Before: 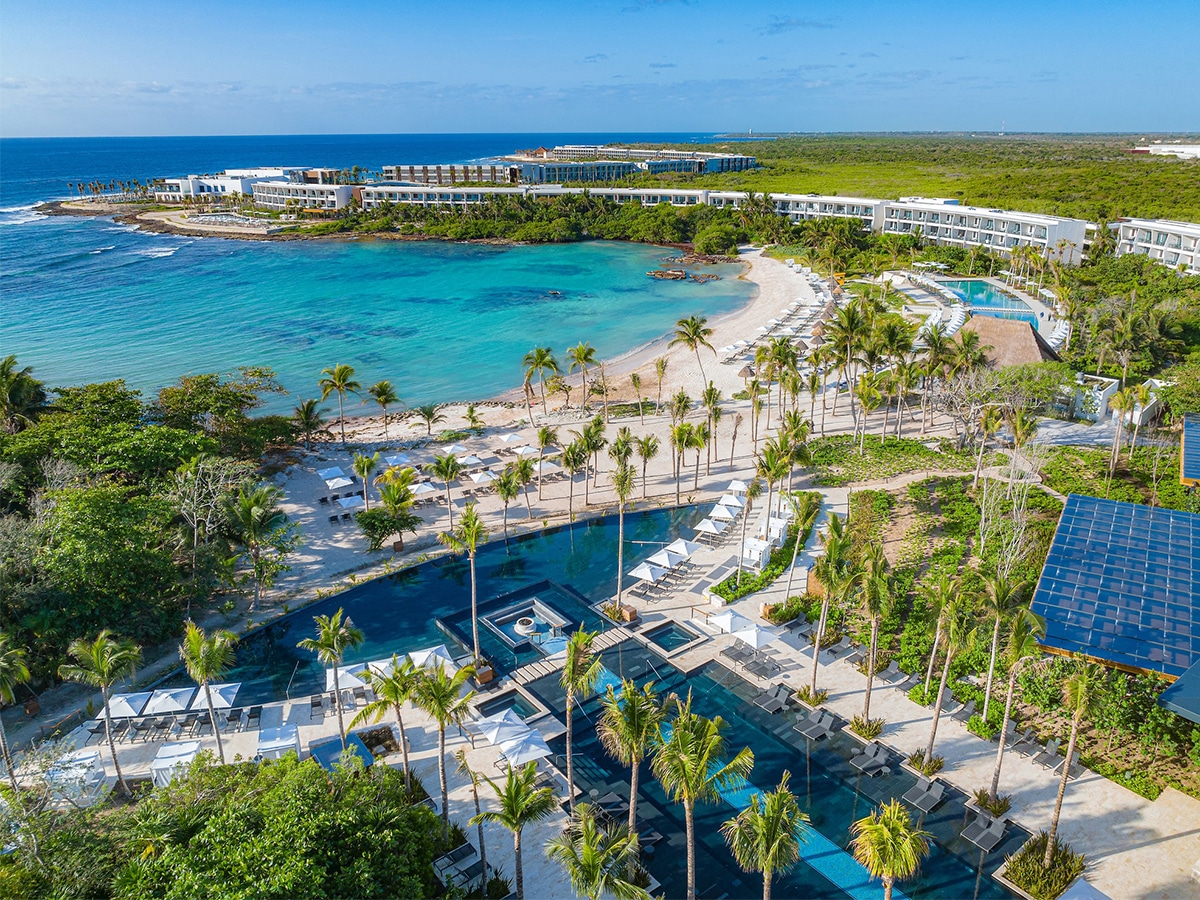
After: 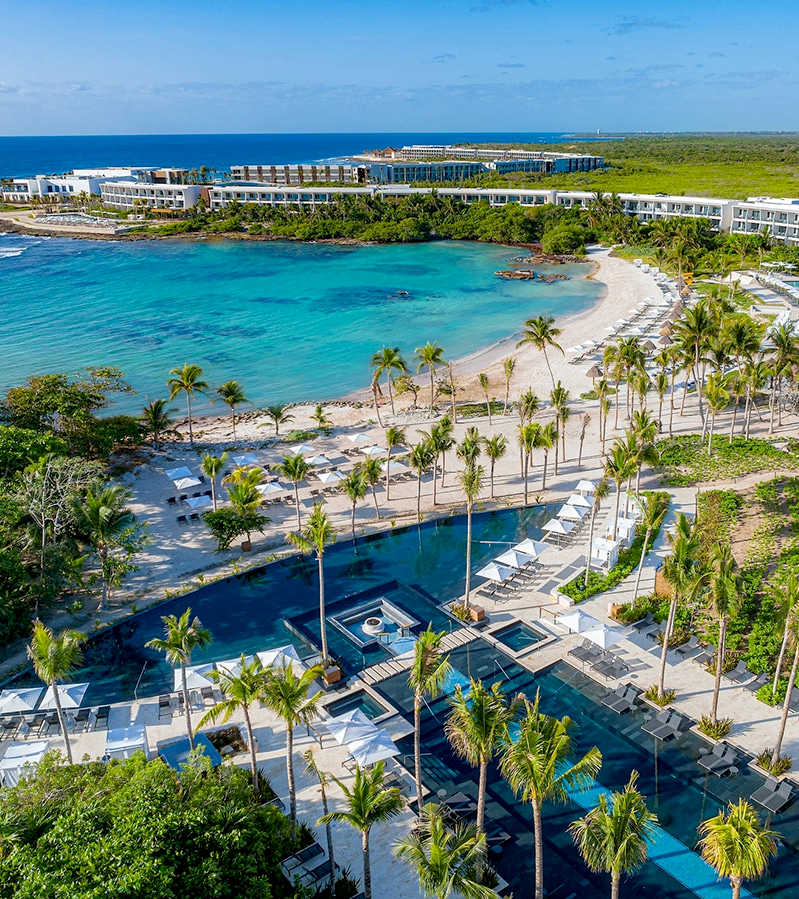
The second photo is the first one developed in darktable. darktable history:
crop and rotate: left 12.673%, right 20.66%
exposure: black level correction 0.009, compensate highlight preservation false
